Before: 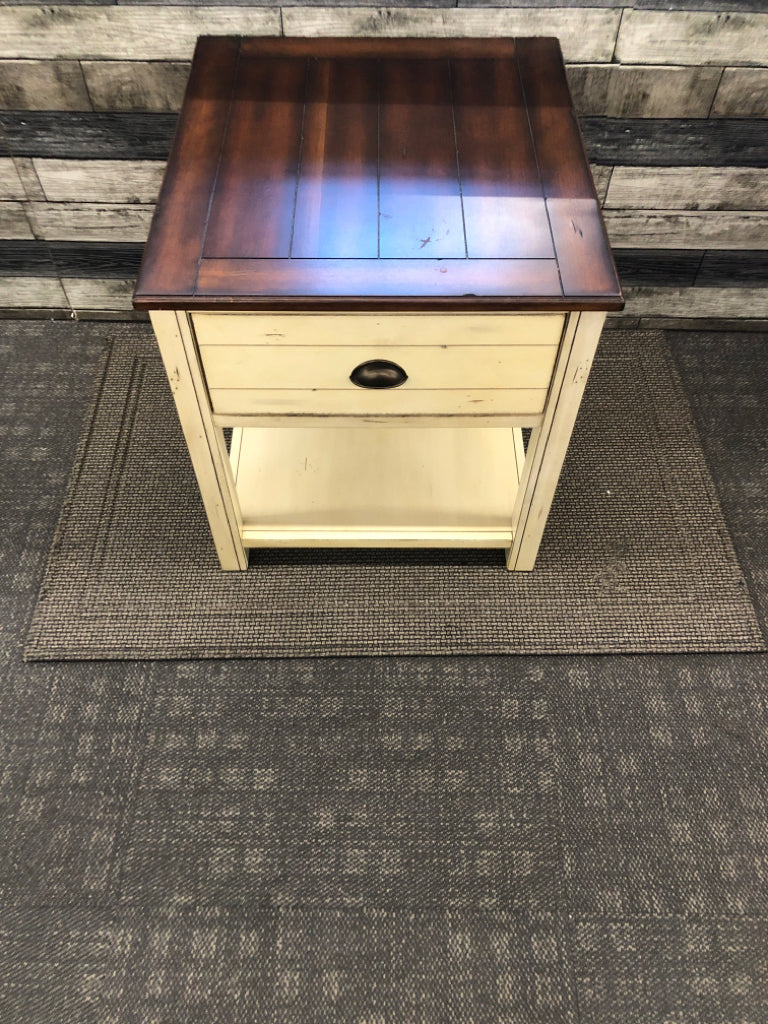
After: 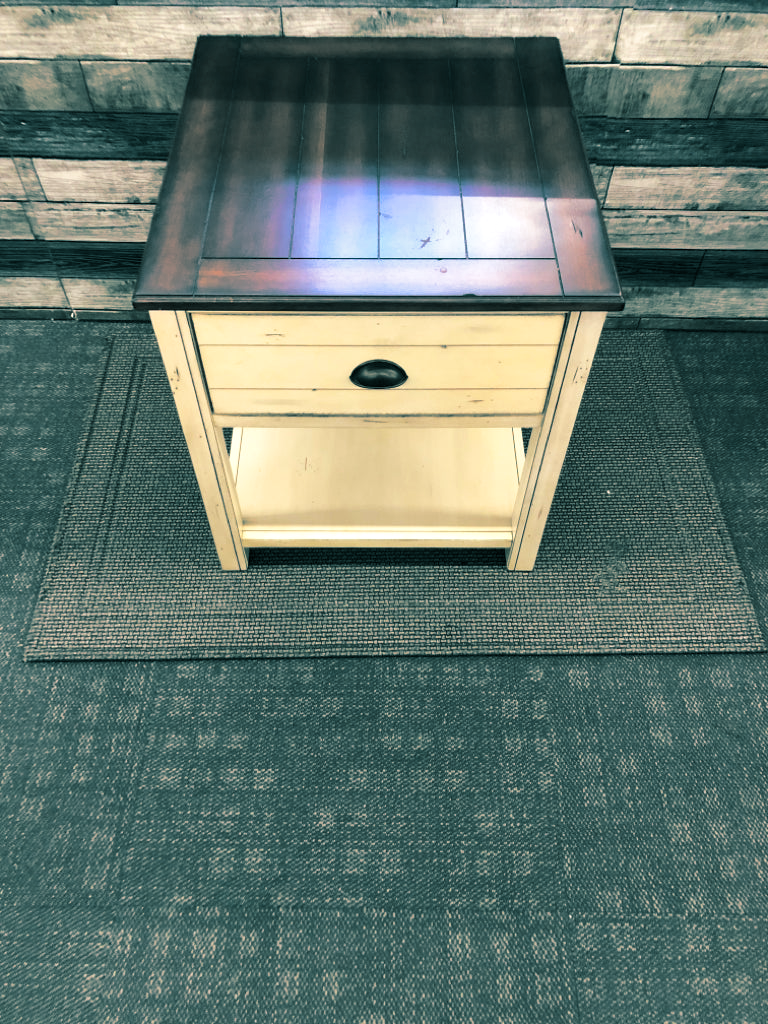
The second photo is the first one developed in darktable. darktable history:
levels: levels [0.016, 0.484, 0.953]
split-toning: shadows › hue 186.43°, highlights › hue 49.29°, compress 30.29%
